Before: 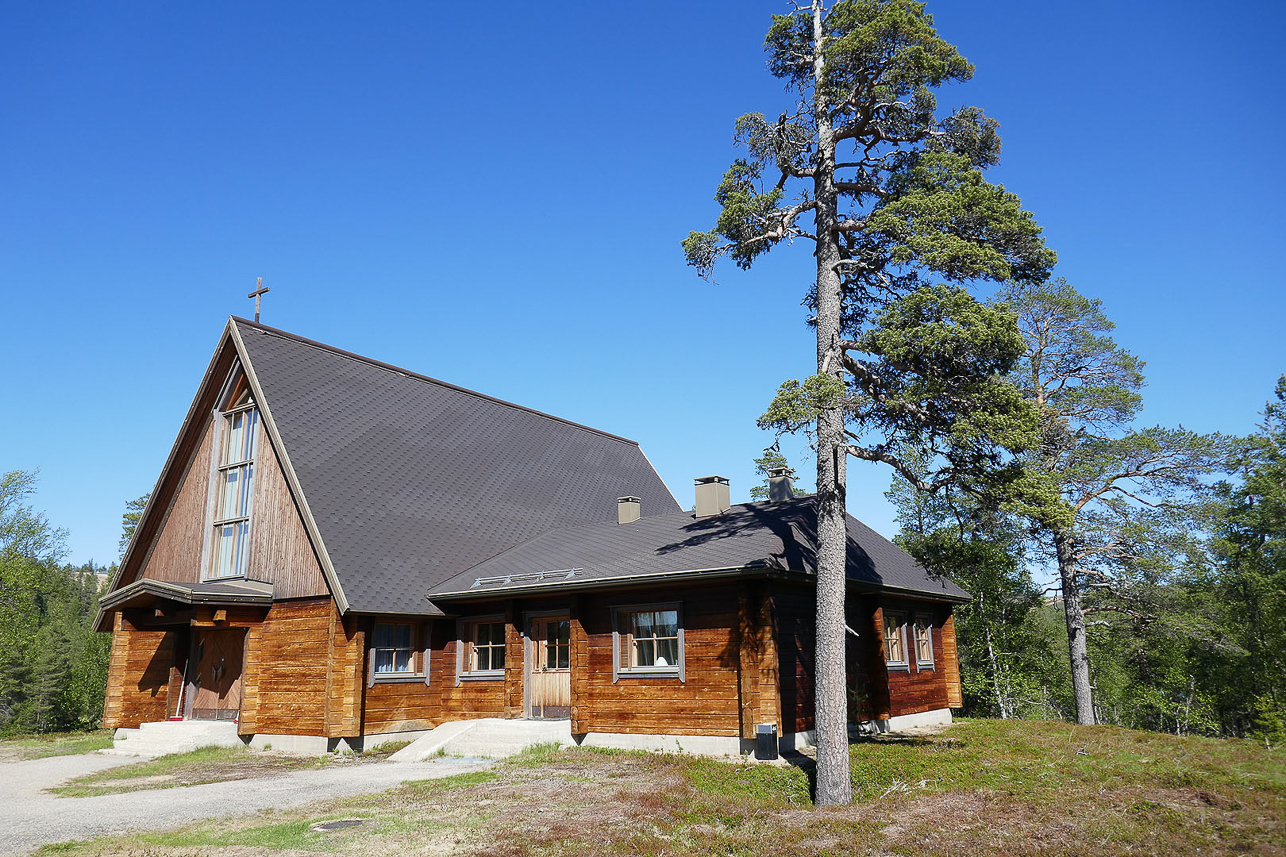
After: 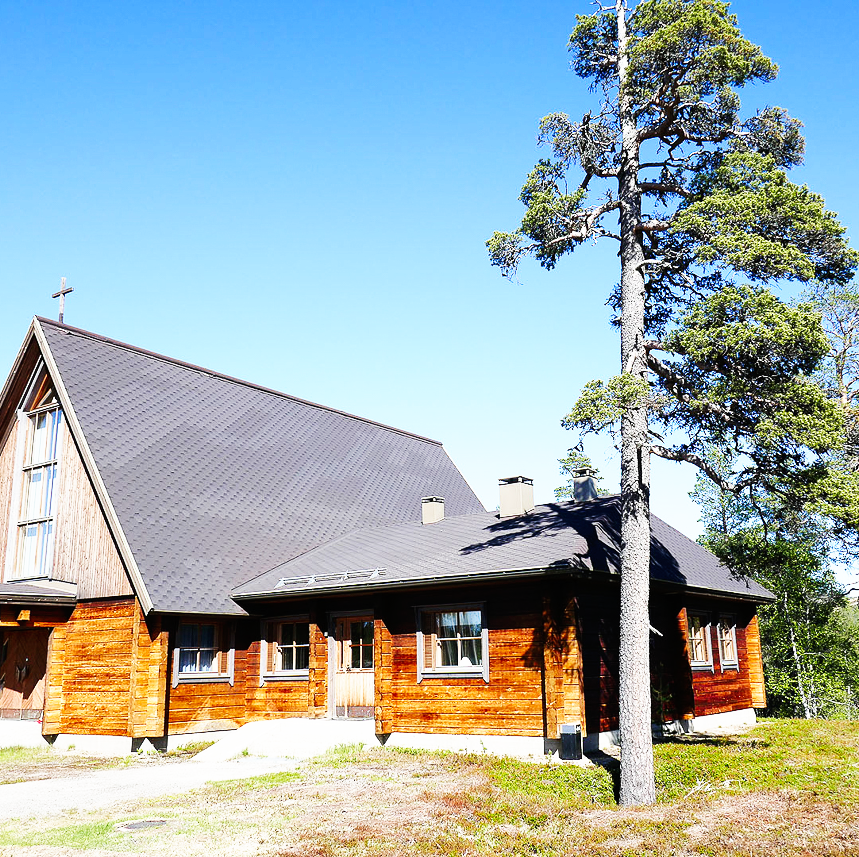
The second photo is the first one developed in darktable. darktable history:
crop and rotate: left 15.312%, right 17.827%
base curve: curves: ch0 [(0, 0) (0.007, 0.004) (0.027, 0.03) (0.046, 0.07) (0.207, 0.54) (0.442, 0.872) (0.673, 0.972) (1, 1)], preserve colors none
